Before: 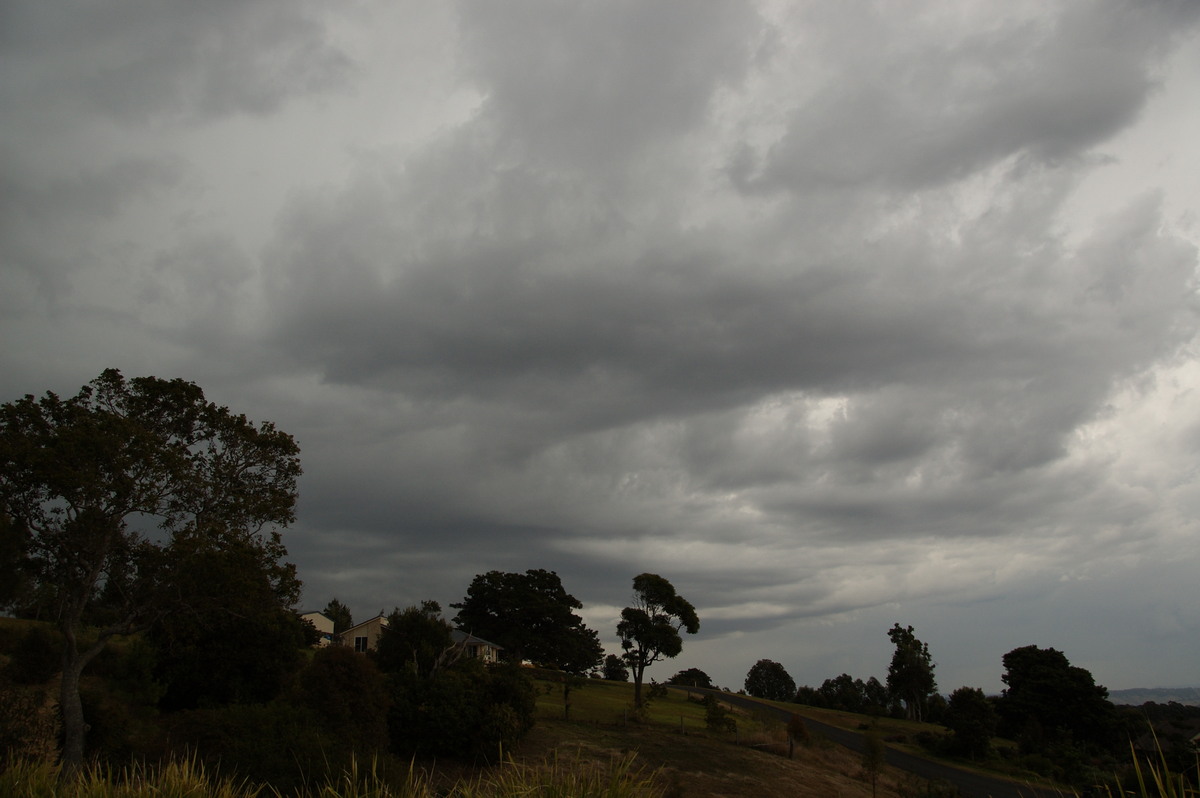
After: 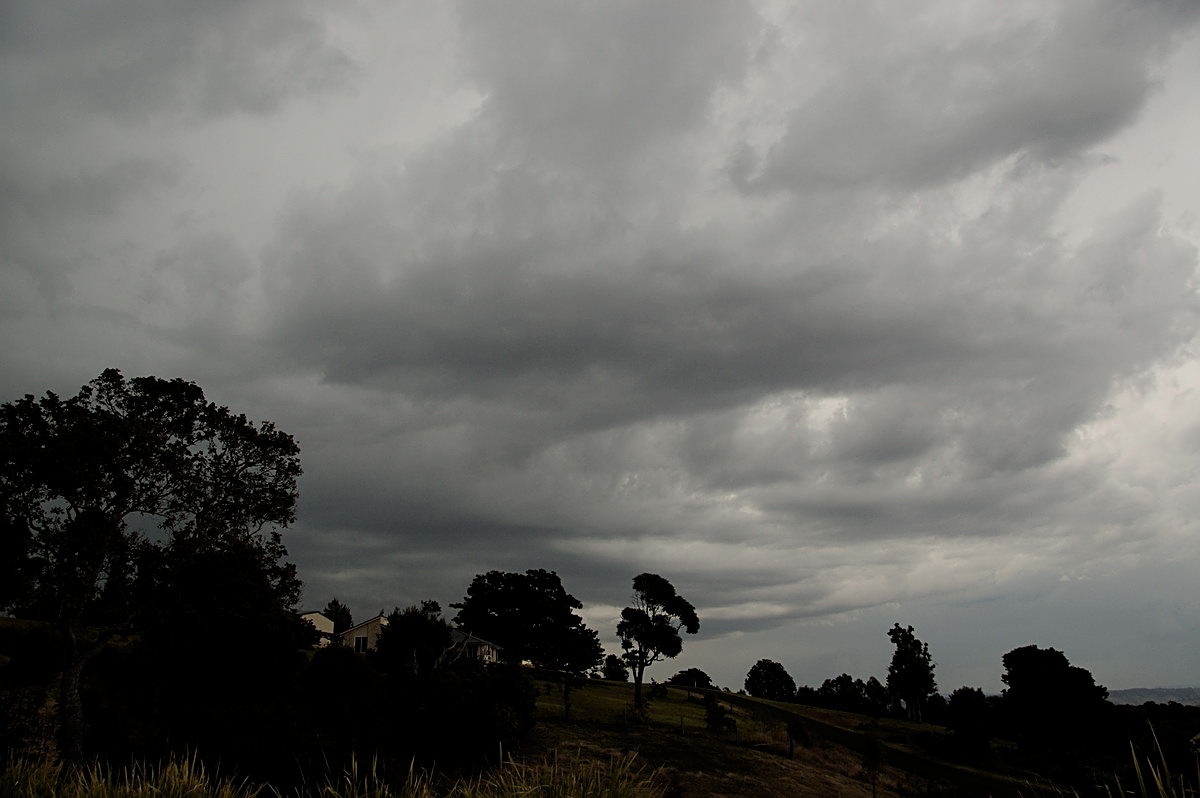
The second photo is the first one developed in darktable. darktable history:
filmic rgb: middle gray luminance 9.42%, black relative exposure -10.65 EV, white relative exposure 3.43 EV, target black luminance 0%, hardness 5.97, latitude 59.67%, contrast 1.092, highlights saturation mix 4.72%, shadows ↔ highlights balance 28.98%
sharpen: on, module defaults
